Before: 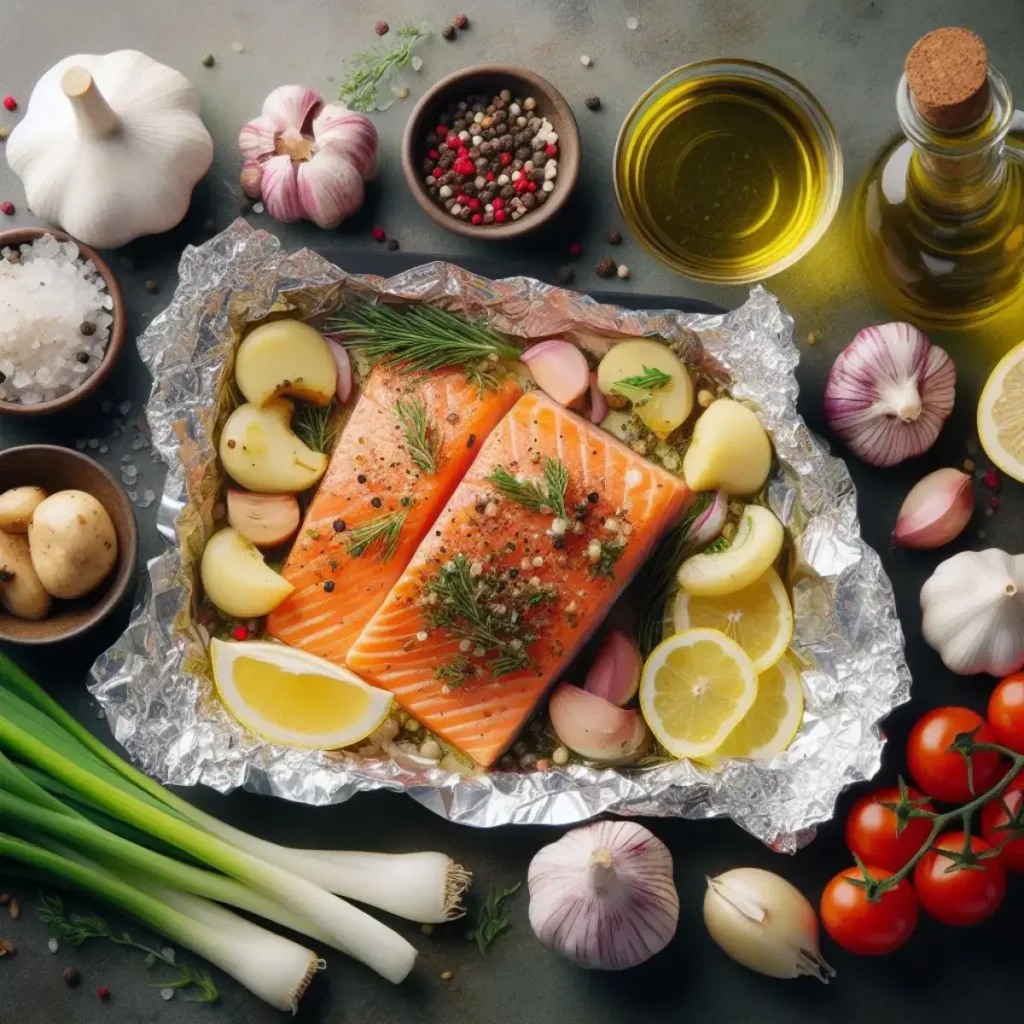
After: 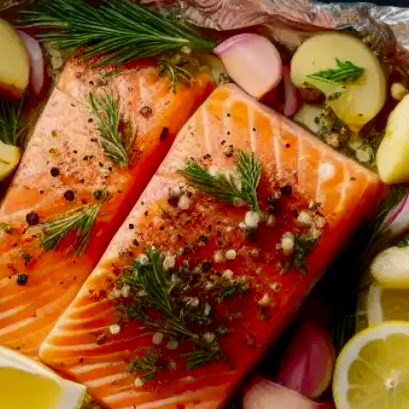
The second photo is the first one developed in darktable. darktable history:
crop: left 30%, top 30%, right 30%, bottom 30%
shadows and highlights: on, module defaults
local contrast: highlights 100%, shadows 100%, detail 120%, midtone range 0.2
contrast brightness saturation: contrast 0.24, brightness -0.24, saturation 0.14
